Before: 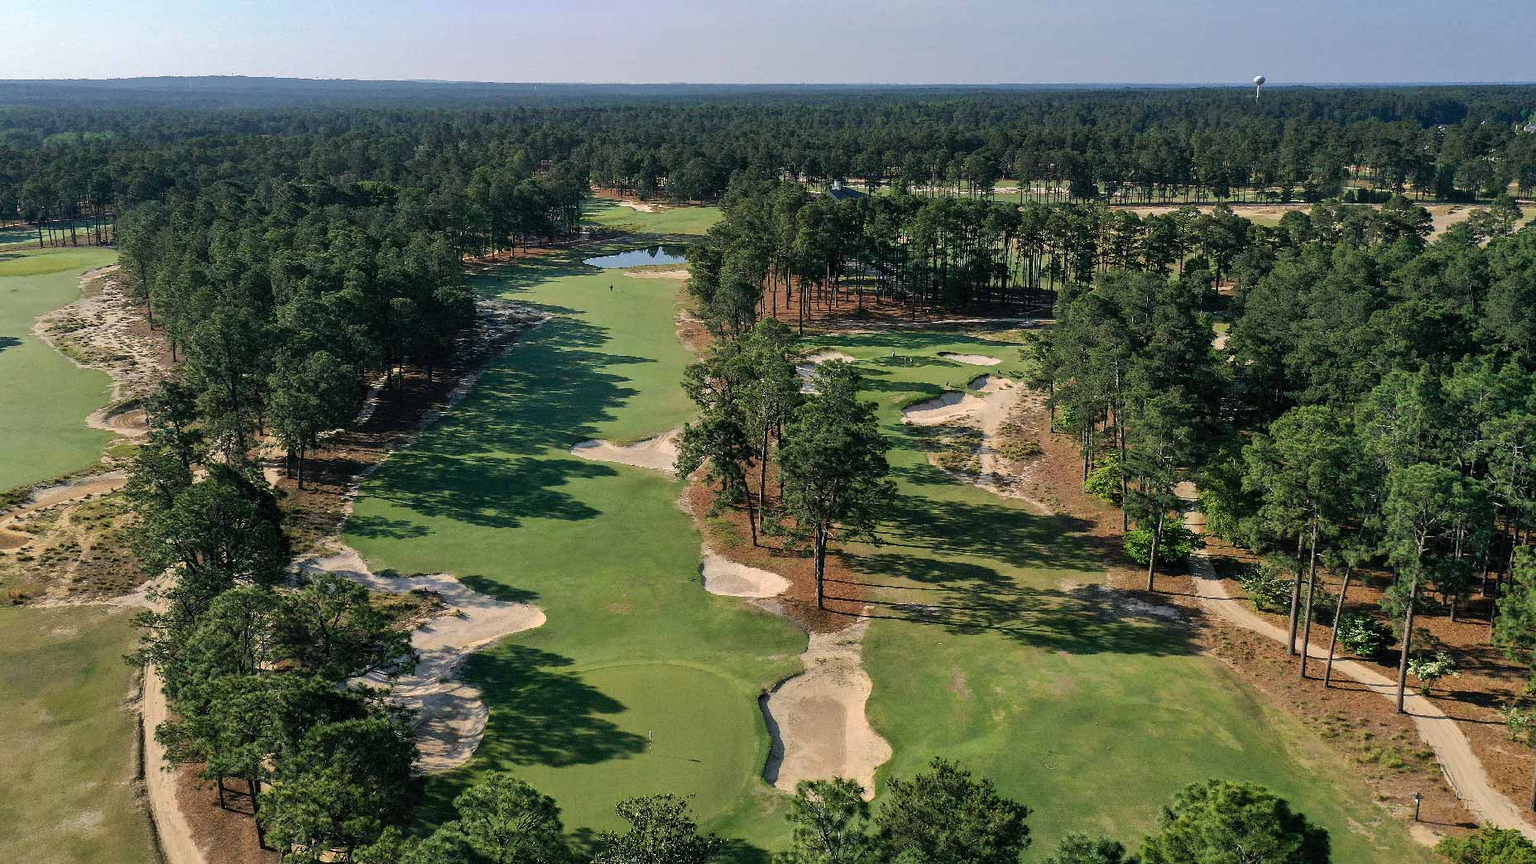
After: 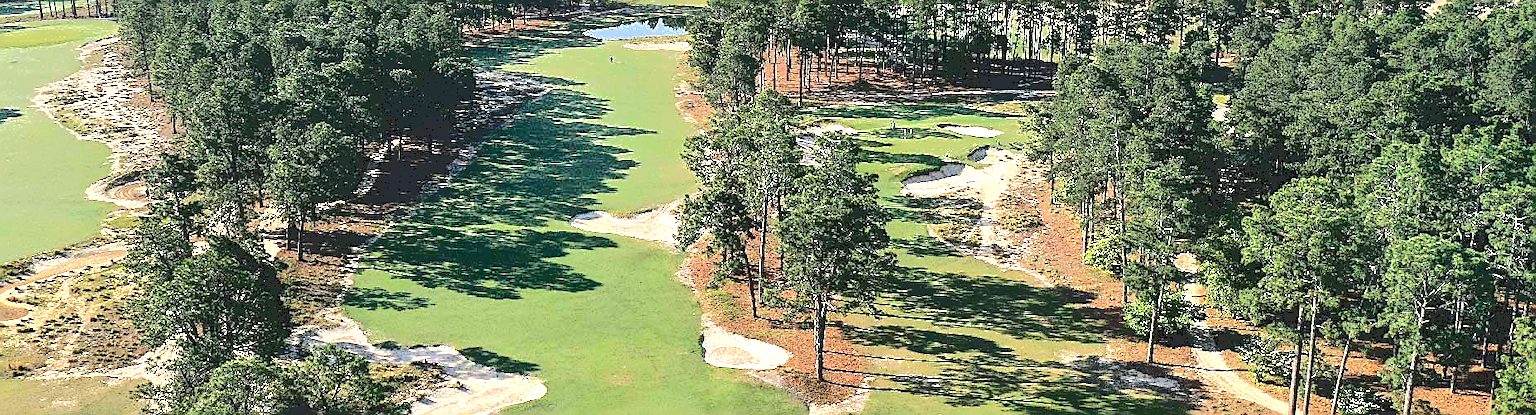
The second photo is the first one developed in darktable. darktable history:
tone curve: curves: ch0 [(0, 0) (0.003, 0.185) (0.011, 0.185) (0.025, 0.187) (0.044, 0.185) (0.069, 0.185) (0.1, 0.18) (0.136, 0.18) (0.177, 0.179) (0.224, 0.202) (0.277, 0.252) (0.335, 0.343) (0.399, 0.452) (0.468, 0.553) (0.543, 0.643) (0.623, 0.717) (0.709, 0.778) (0.801, 0.82) (0.898, 0.856) (1, 1)], color space Lab, independent channels
sharpen: amount 0.893
crop and rotate: top 26.489%, bottom 25.386%
exposure: black level correction 0, exposure 1.102 EV, compensate highlight preservation false
